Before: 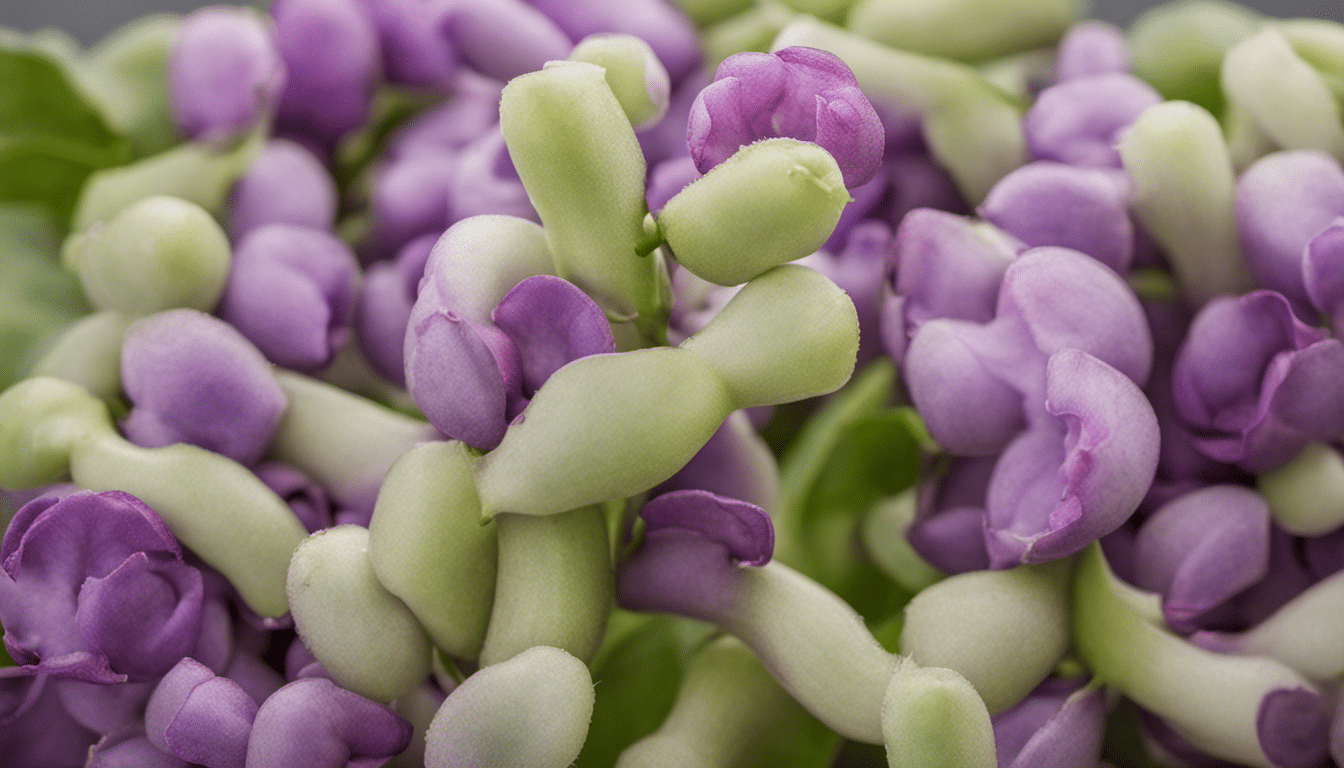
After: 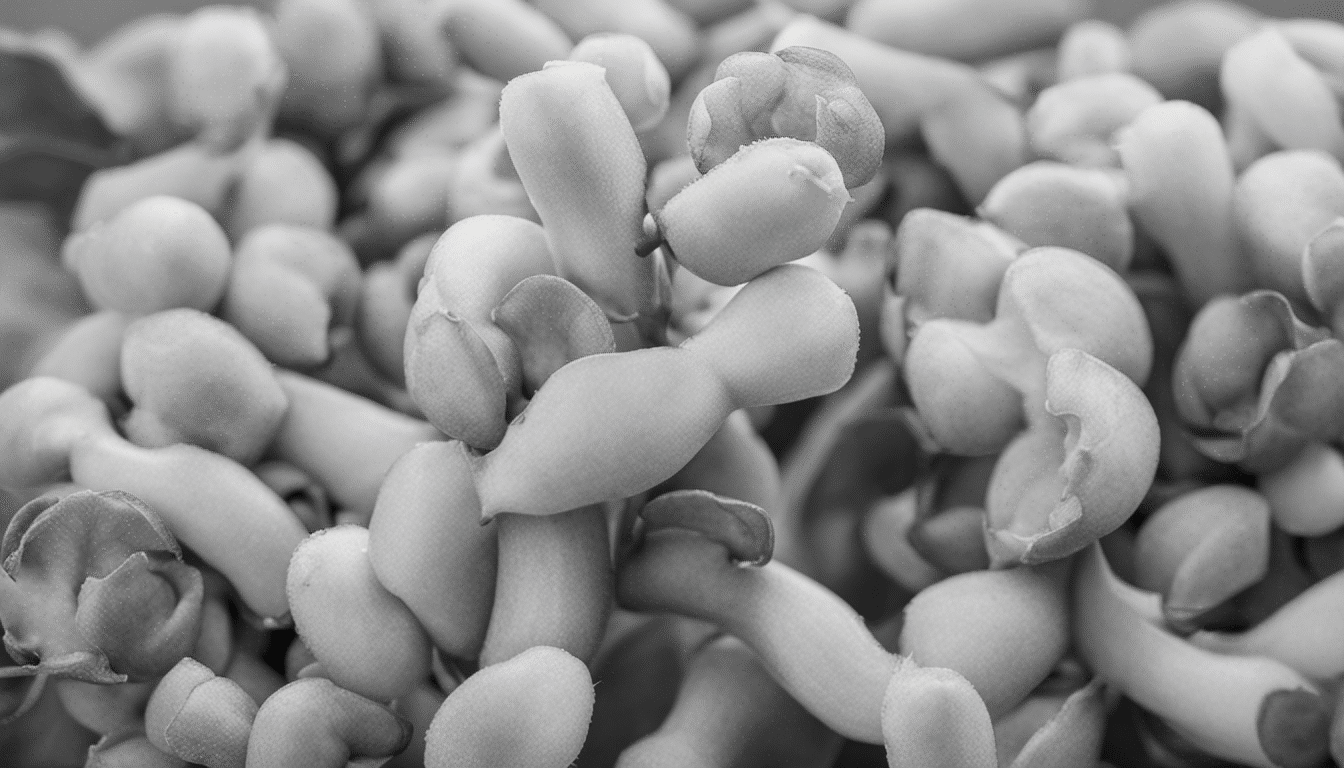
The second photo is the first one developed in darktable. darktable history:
tone curve: curves: ch0 [(0, 0) (0.003, 0.019) (0.011, 0.019) (0.025, 0.026) (0.044, 0.043) (0.069, 0.066) (0.1, 0.095) (0.136, 0.133) (0.177, 0.181) (0.224, 0.233) (0.277, 0.302) (0.335, 0.375) (0.399, 0.452) (0.468, 0.532) (0.543, 0.609) (0.623, 0.695) (0.709, 0.775) (0.801, 0.865) (0.898, 0.932) (1, 1)], preserve colors none
color look up table: target L [97.23, 95.84, 88.12, 83.84, 89.53, 79.52, 77.34, 77.71, 76.25, 50.17, 71.1, 62.08, 60.17, 48.84, 38.8, 48.84, 44.82, 17.69, 7.247, 201, 84.2, 83.12, 72.94, 65.49, 67.74, 58.38, 68.12, 63.6, 37.13, 33.18, 34.03, 23.97, 13.87, 90.24, 89.53, 86.7, 73.31, 67.37, 82.76, 63.22, 44, 30.59, 35.16, 15.64, 89.53, 86.7, 79.88, 42.37, 44.82], target a [-0.099, -0.099, -0.003, -0.002, -0.002, 0 ×4, 0.001, 0 ×4, 0.001, 0 ×6, -0.001, 0, -0.001, 0, 0.001, 0, 0, 0.001, 0, 0.001, 0, 0, -0.003, -0.002, -0.003, 0 ×6, 0.001, 0, -0.002, -0.003, 0, 0, 0], target b [1.22, 1.224, 0.024, 0.023, 0.024, 0.001 ×4, -0.004, 0.001, 0.002, 0.002, 0.001, -0.003, 0.001, 0.001, -0.002, 0.004, -0.001, 0.001, 0.002, 0.001, 0.002, 0.001, -0.004, 0.001, 0.002, -0.003, 0.001, -0.003, 0, -0.002, 0.024, 0.024, 0.024, 0.001, 0.001, 0.001, 0.002, 0.001, -0.003, -0.003, 0, 0.024, 0.024, 0.001, -0.003, 0.001], num patches 49
